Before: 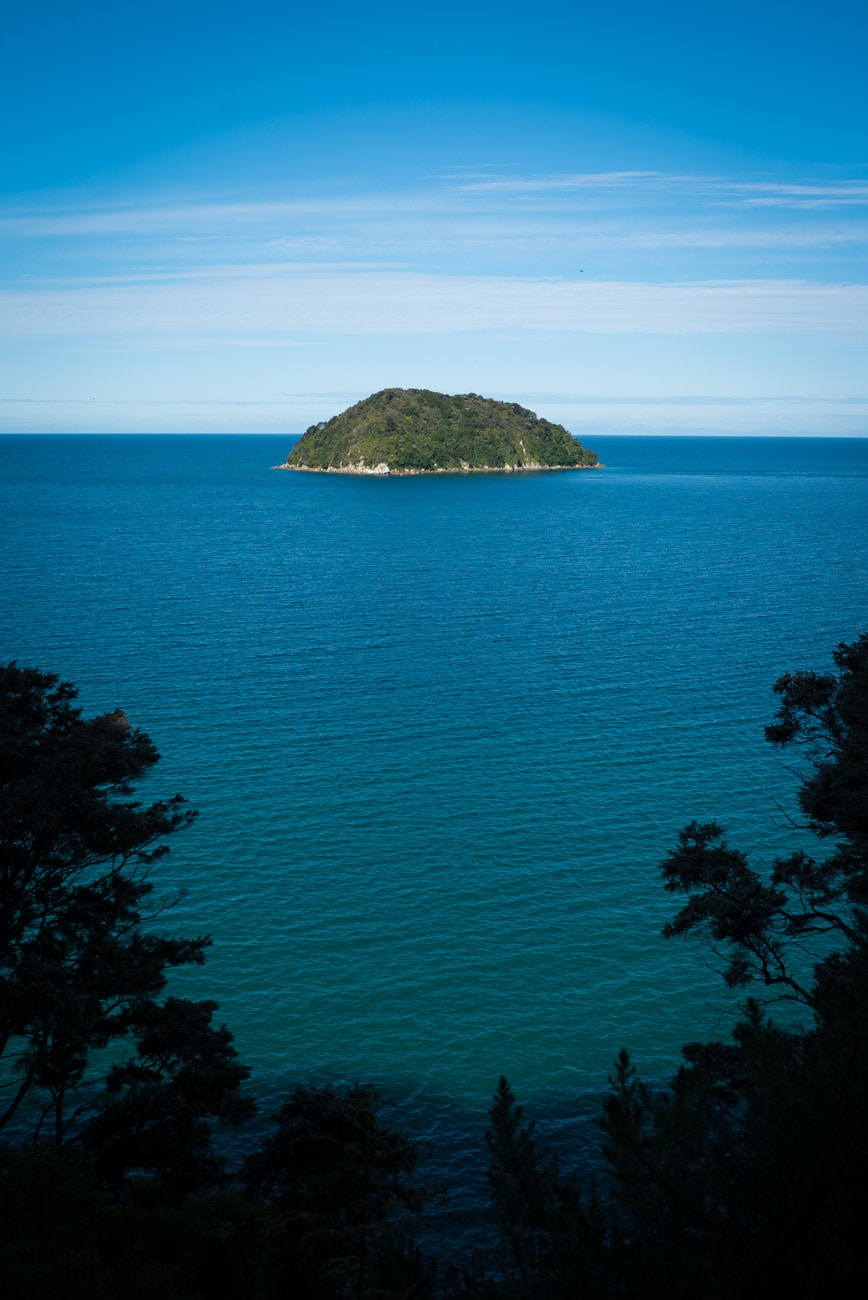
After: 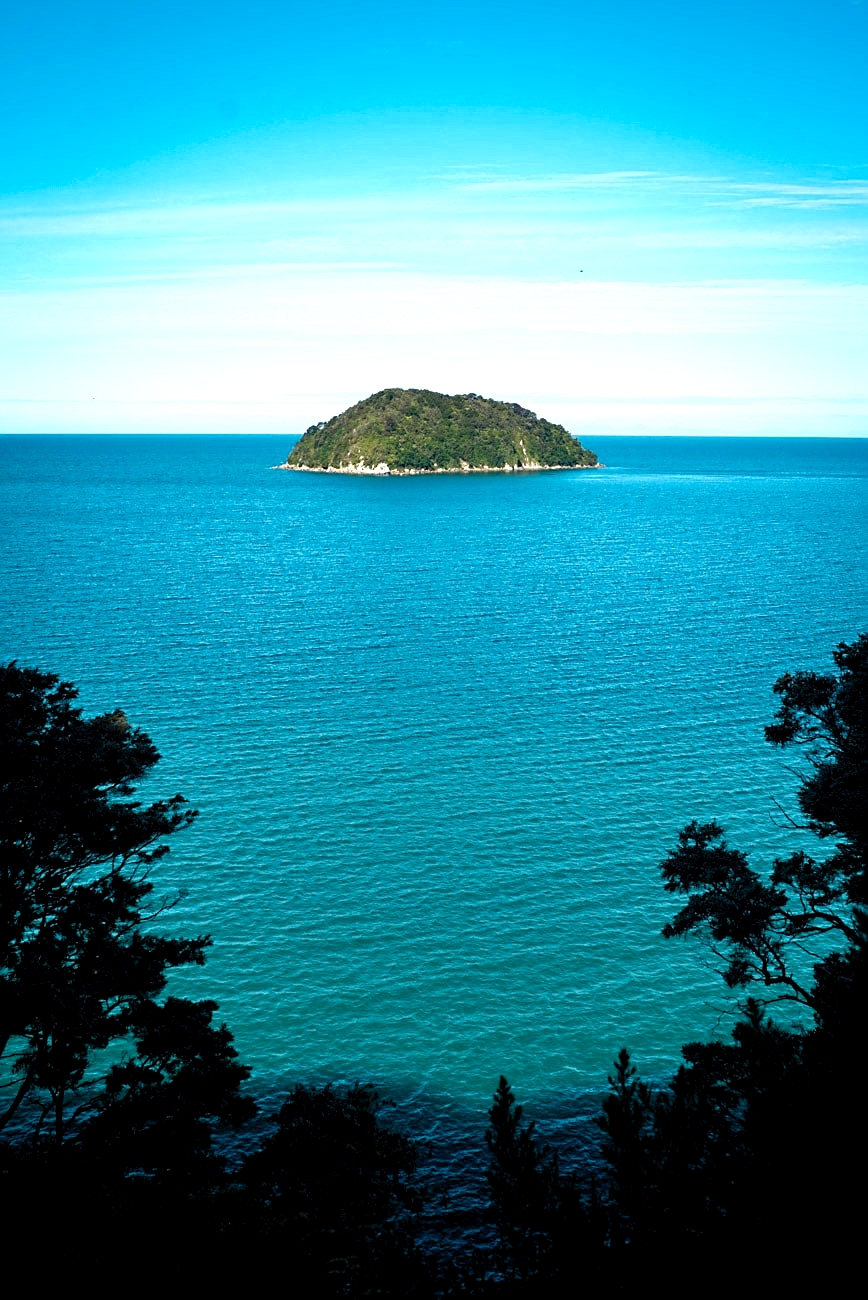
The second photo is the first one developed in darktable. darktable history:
color zones: curves: ch0 [(0.018, 0.548) (0.197, 0.654) (0.425, 0.447) (0.605, 0.658) (0.732, 0.579)]; ch1 [(0.105, 0.531) (0.224, 0.531) (0.386, 0.39) (0.618, 0.456) (0.732, 0.456) (0.956, 0.421)]; ch2 [(0.039, 0.583) (0.215, 0.465) (0.399, 0.544) (0.465, 0.548) (0.614, 0.447) (0.724, 0.43) (0.882, 0.623) (0.956, 0.632)]
exposure: exposure 0.702 EV, compensate highlight preservation false
color balance rgb: global offset › luminance -0.492%, perceptual saturation grading › global saturation 20%, perceptual saturation grading › highlights -25.647%, perceptual saturation grading › shadows 50.048%, perceptual brilliance grading › global brilliance 1.216%, perceptual brilliance grading › highlights -3.579%, global vibrance 9.568%
tone equalizer: on, module defaults
sharpen: on, module defaults
shadows and highlights: shadows 35.45, highlights -34.93, soften with gaussian
